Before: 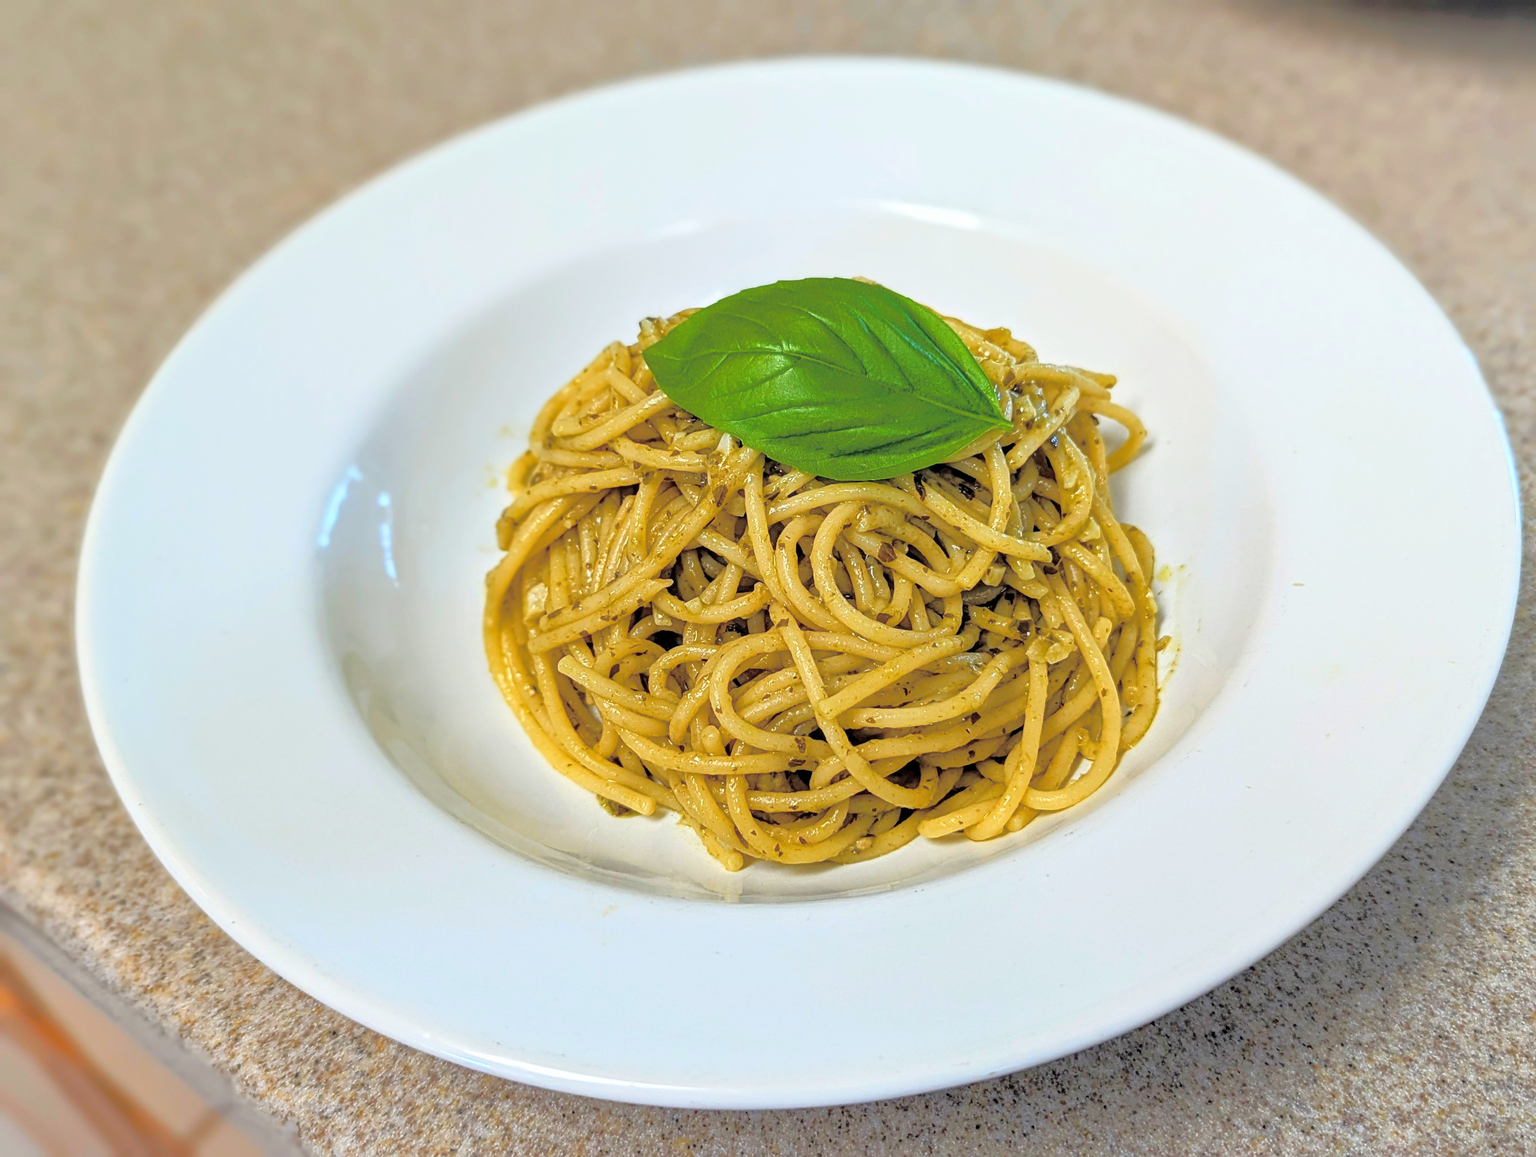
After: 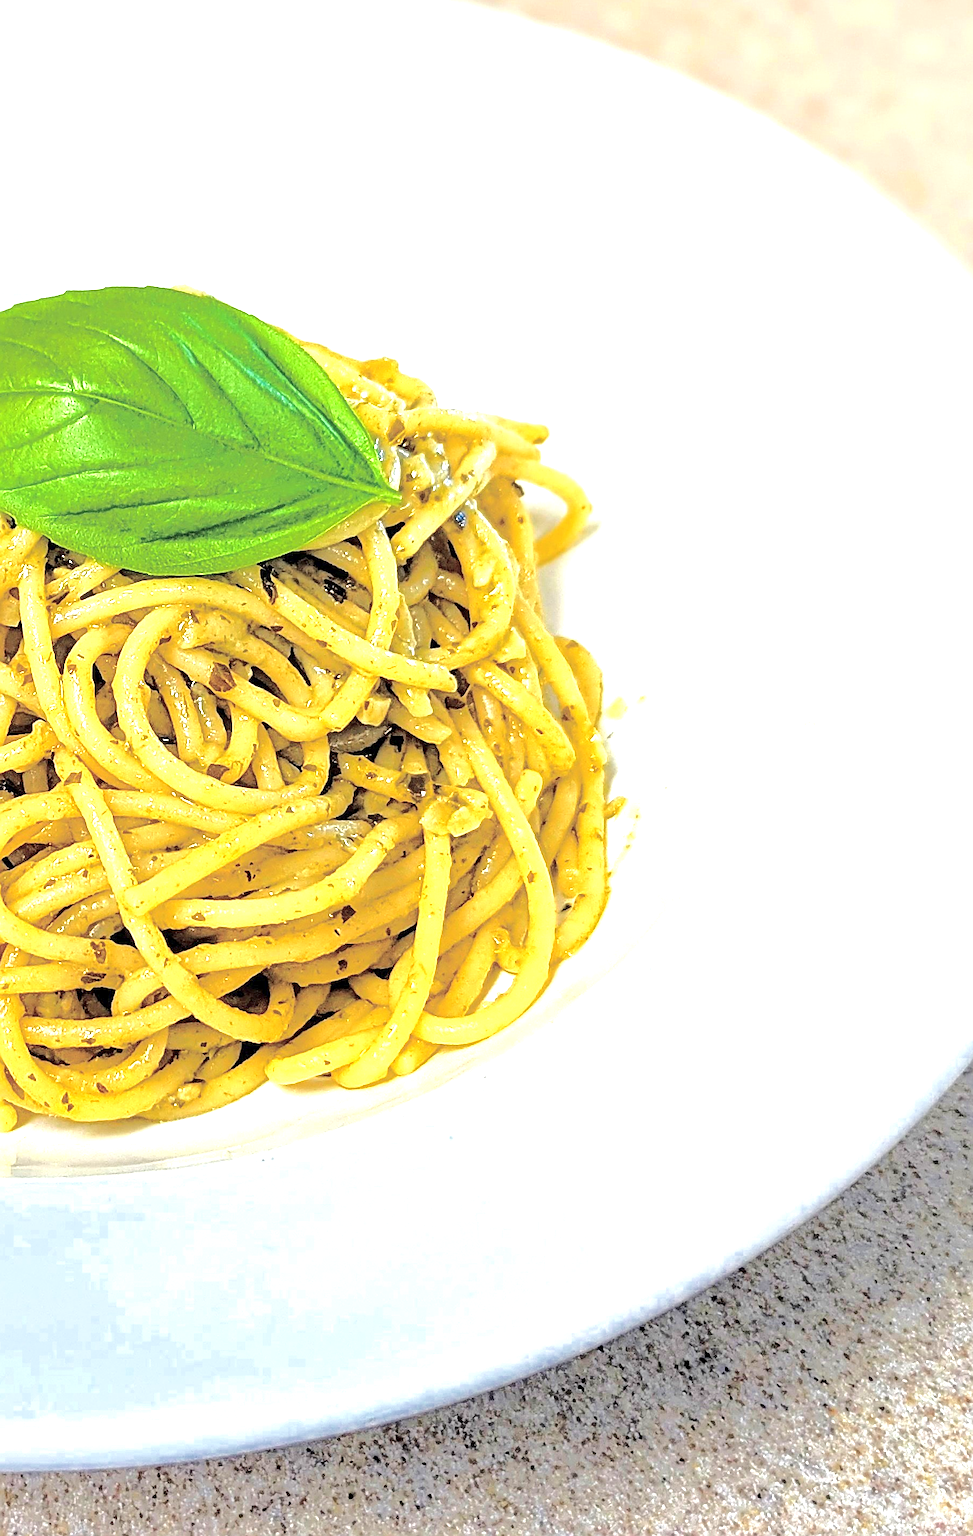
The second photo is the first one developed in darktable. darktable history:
sharpen: amount 0.75
color zones: curves: ch0 [(0, 0.497) (0.143, 0.5) (0.286, 0.5) (0.429, 0.483) (0.571, 0.116) (0.714, -0.006) (0.857, 0.28) (1, 0.497)]
exposure: exposure 1.137 EV, compensate highlight preservation false
crop: left 47.628%, top 6.643%, right 7.874%
